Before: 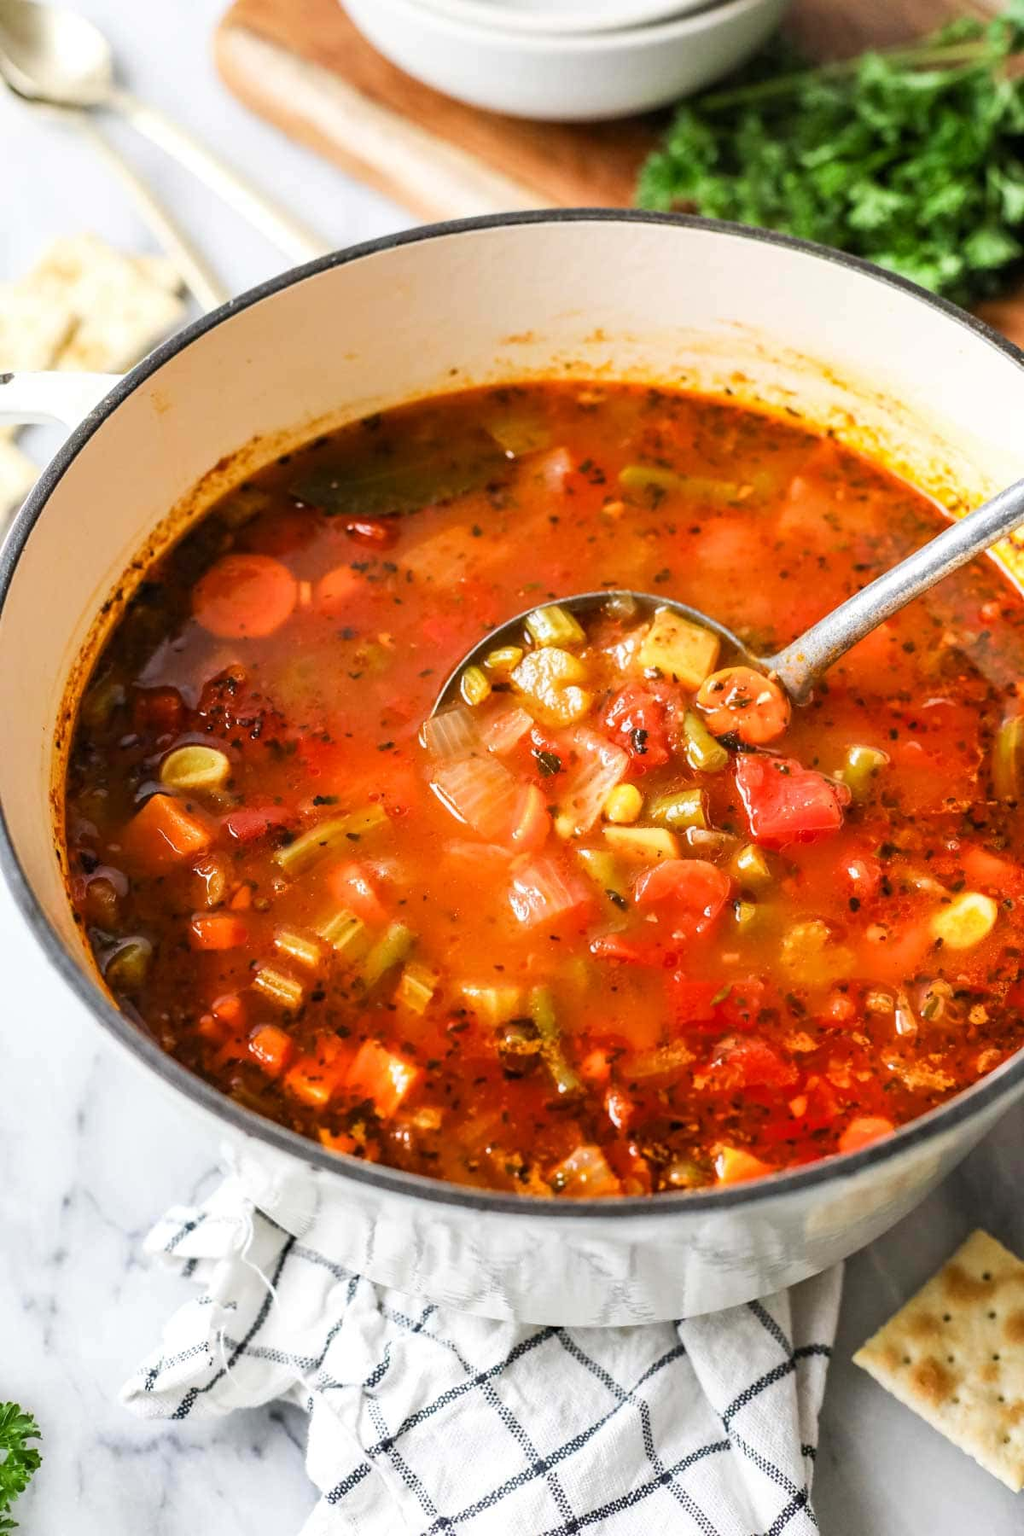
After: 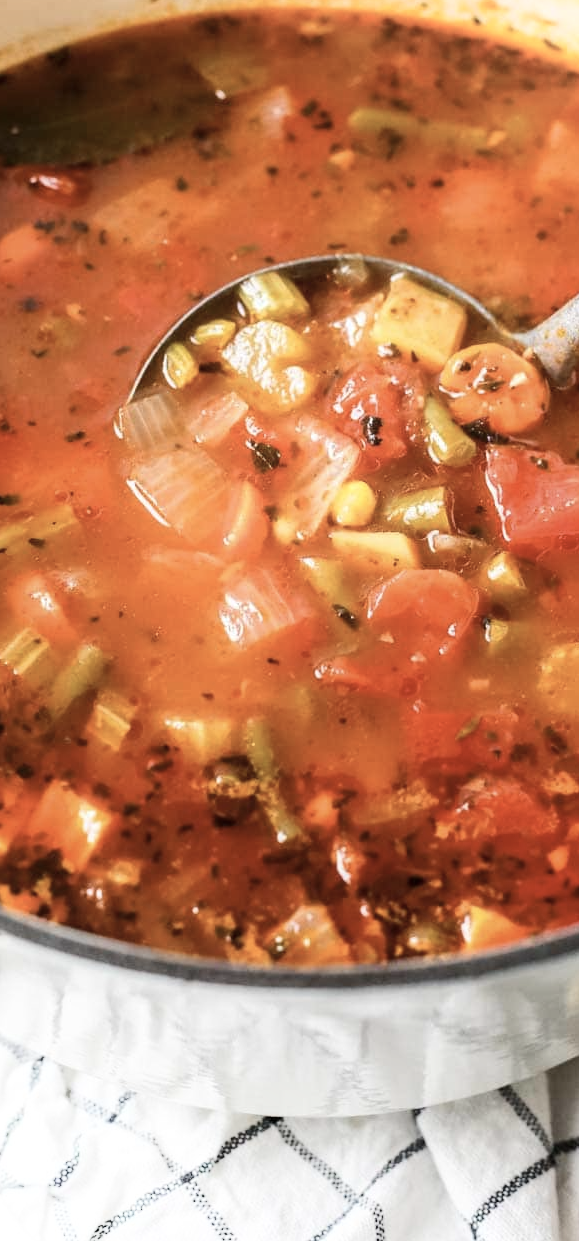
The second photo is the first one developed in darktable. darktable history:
crop: left 31.417%, top 24.389%, right 20.332%, bottom 6.615%
contrast brightness saturation: contrast 0.104, saturation -0.301
shadows and highlights: shadows -41.19, highlights 63.16, soften with gaussian
